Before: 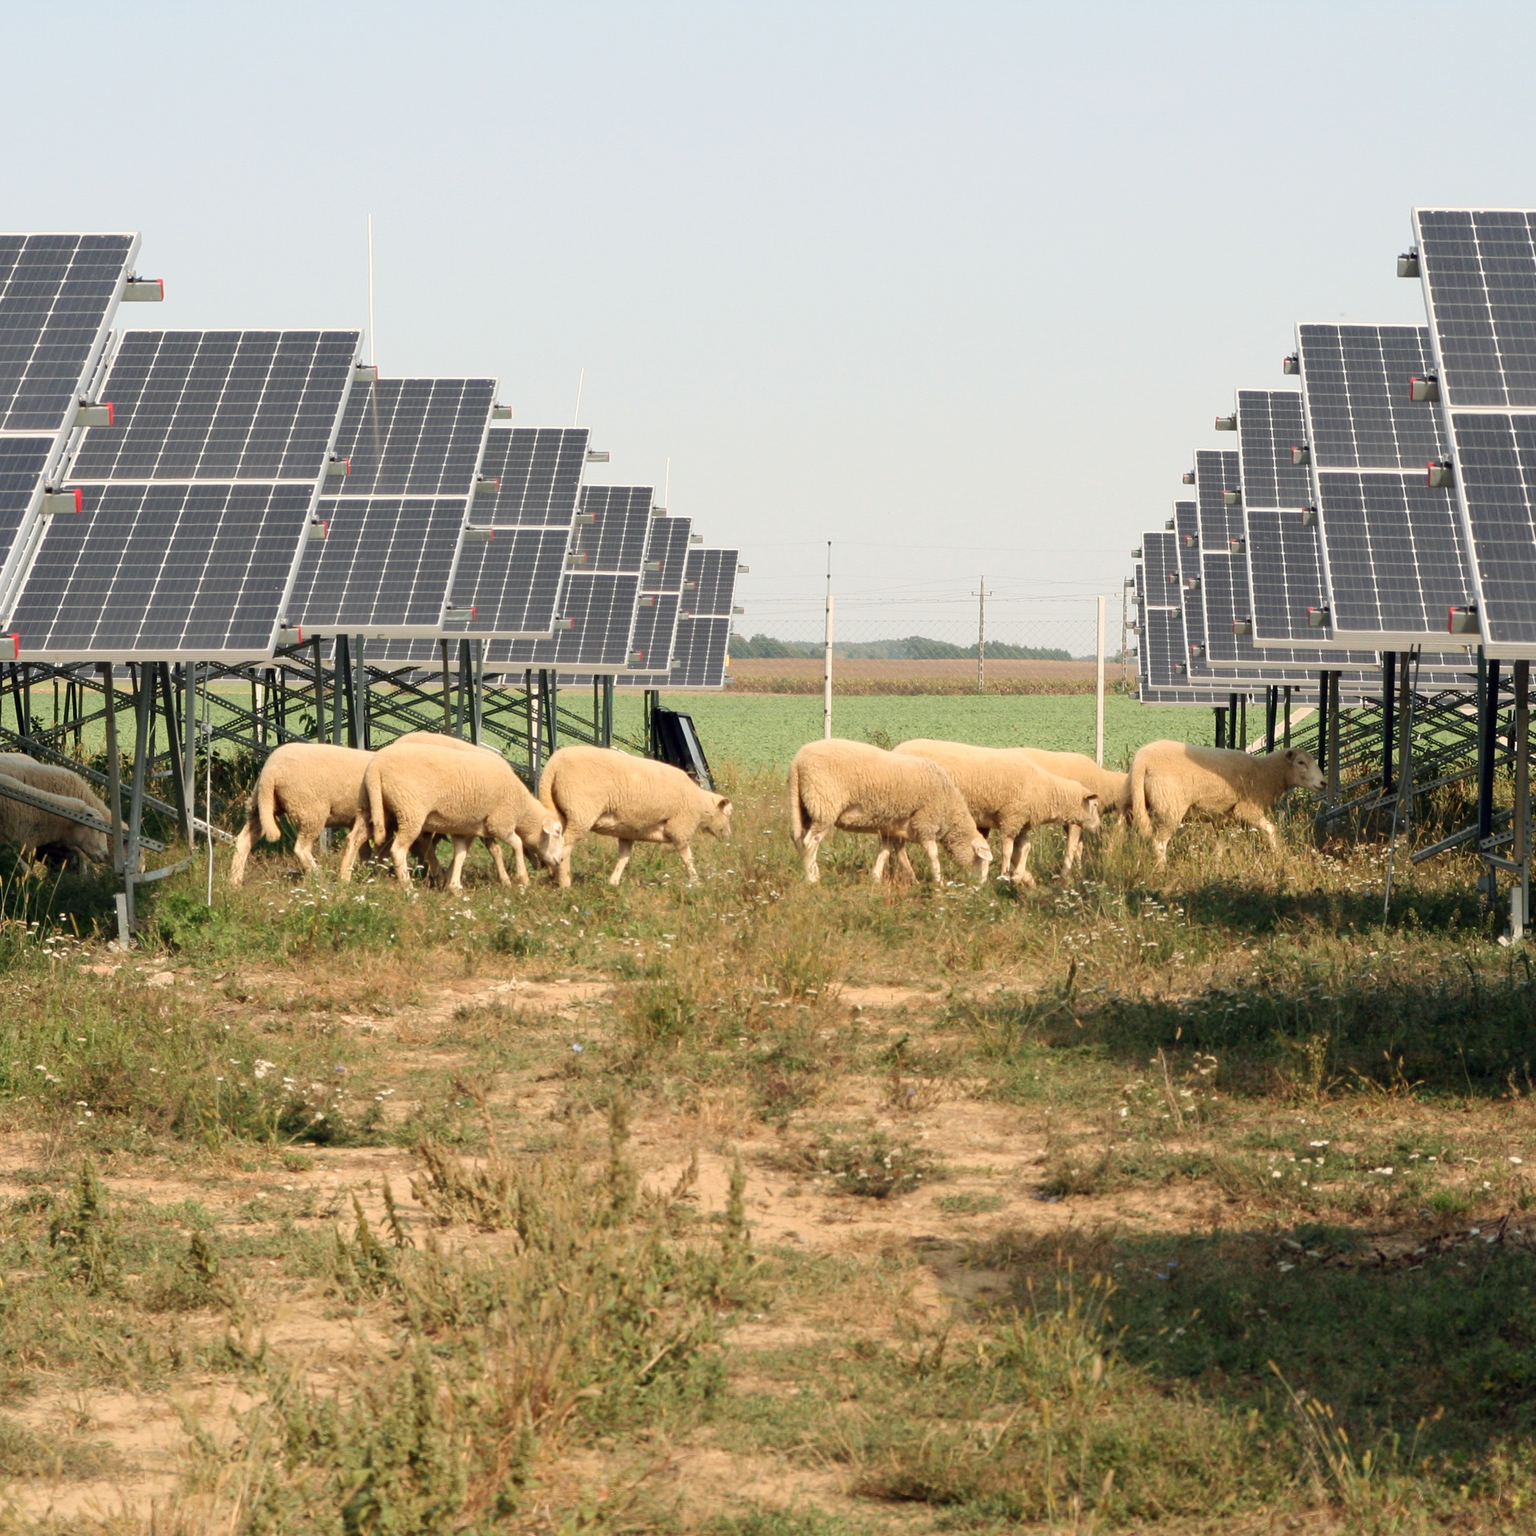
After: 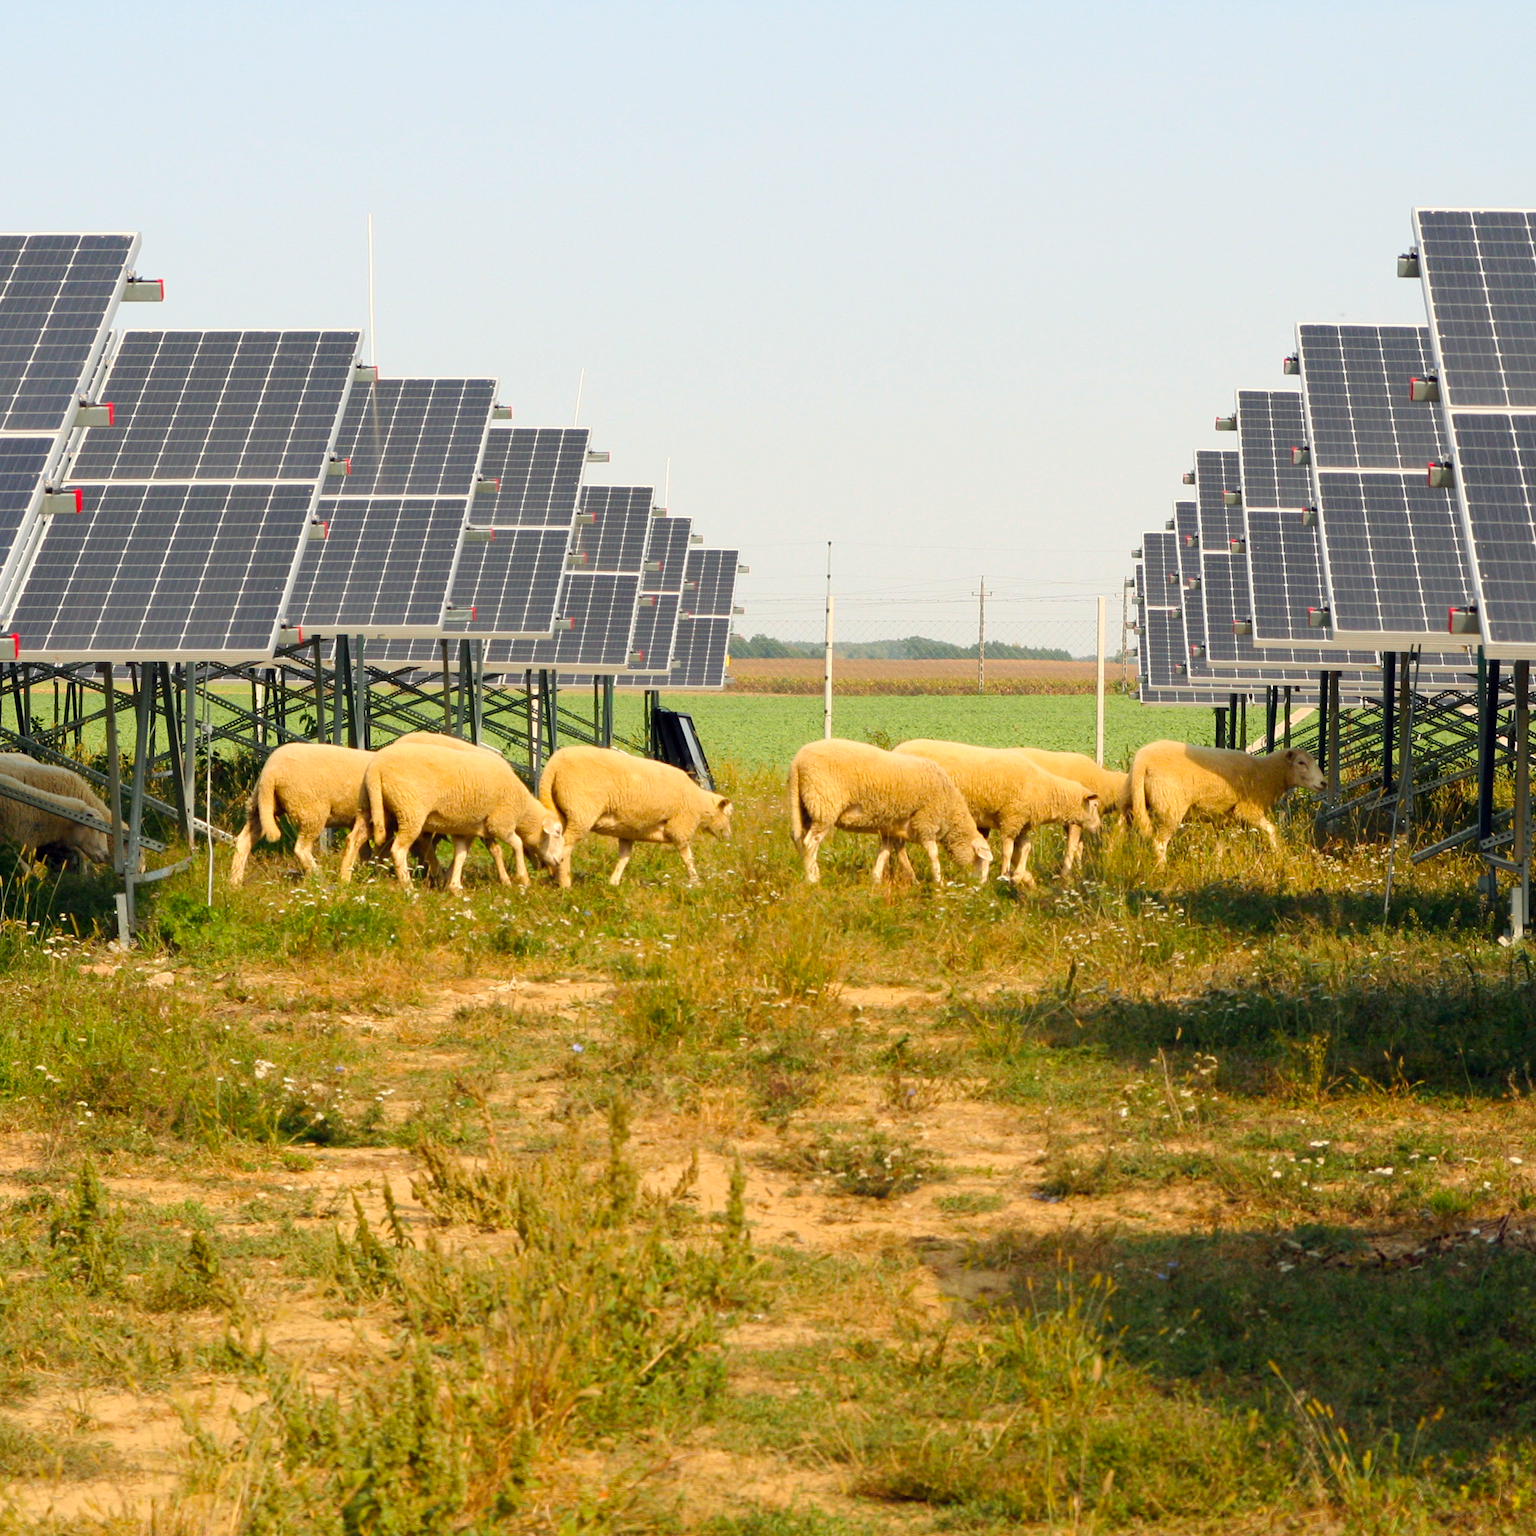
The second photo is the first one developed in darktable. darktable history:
exposure: exposure 0.078 EV, compensate highlight preservation false
color balance rgb: linear chroma grading › global chroma 15%, perceptual saturation grading › global saturation 30%
